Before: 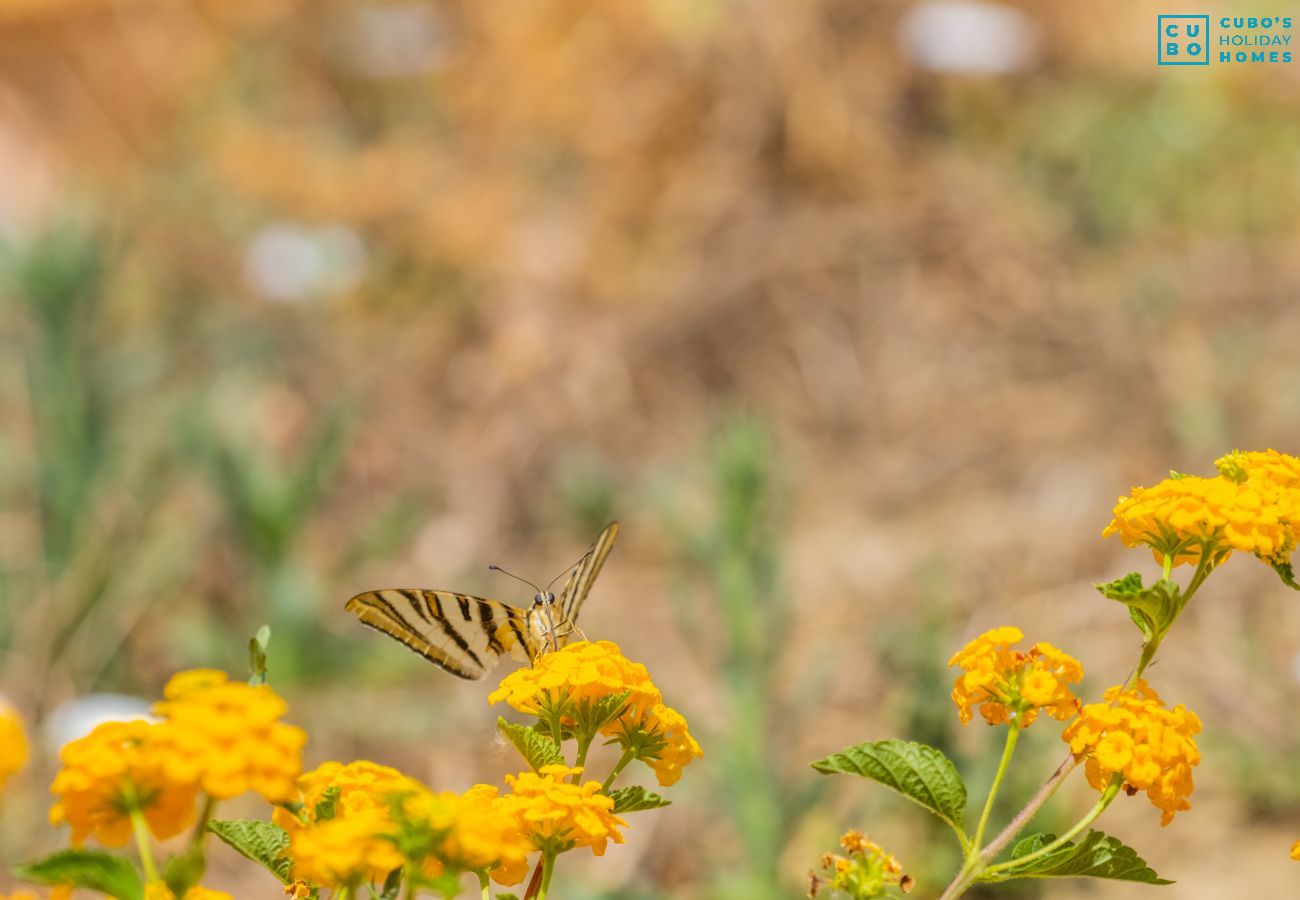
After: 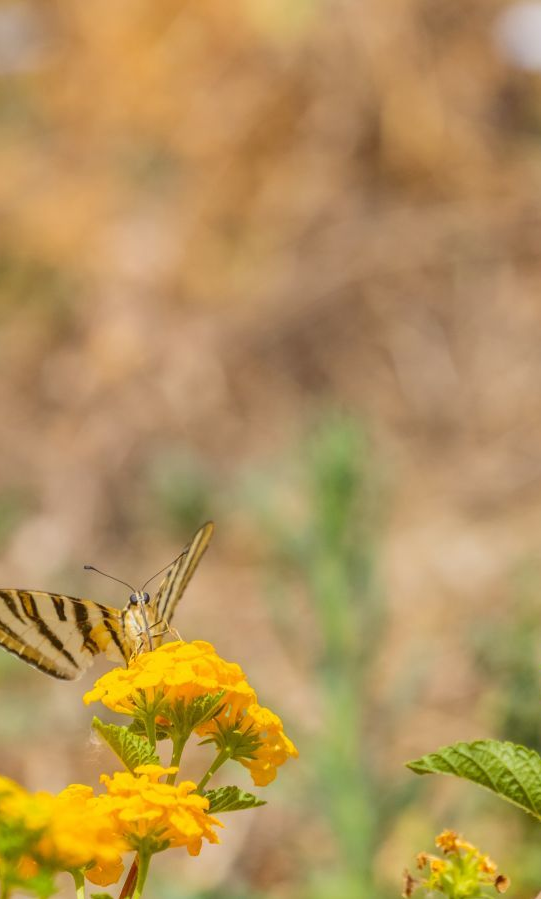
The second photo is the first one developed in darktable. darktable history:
rgb curve: curves: ch0 [(0, 0) (0.093, 0.159) (0.241, 0.265) (0.414, 0.42) (1, 1)], compensate middle gray true, preserve colors basic power
crop: left 31.229%, right 27.105%
